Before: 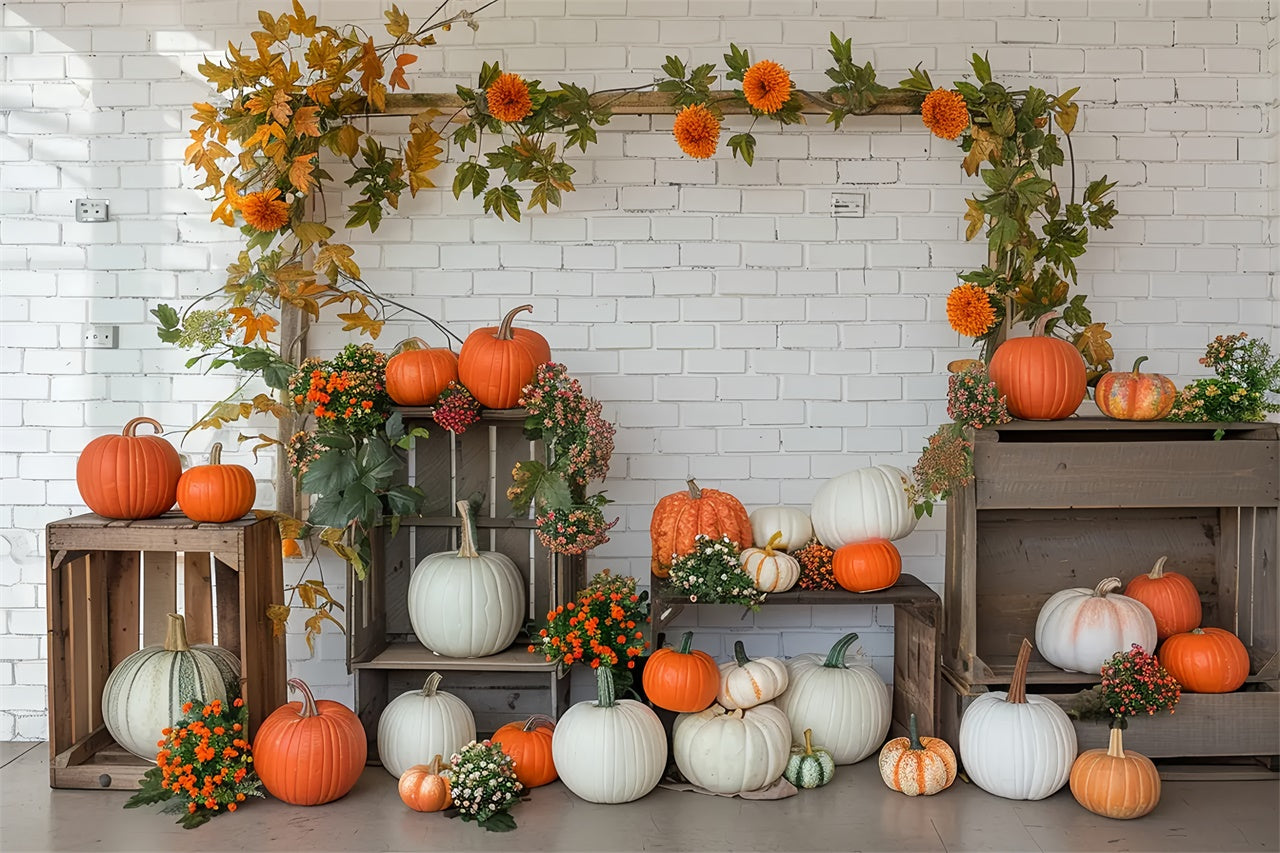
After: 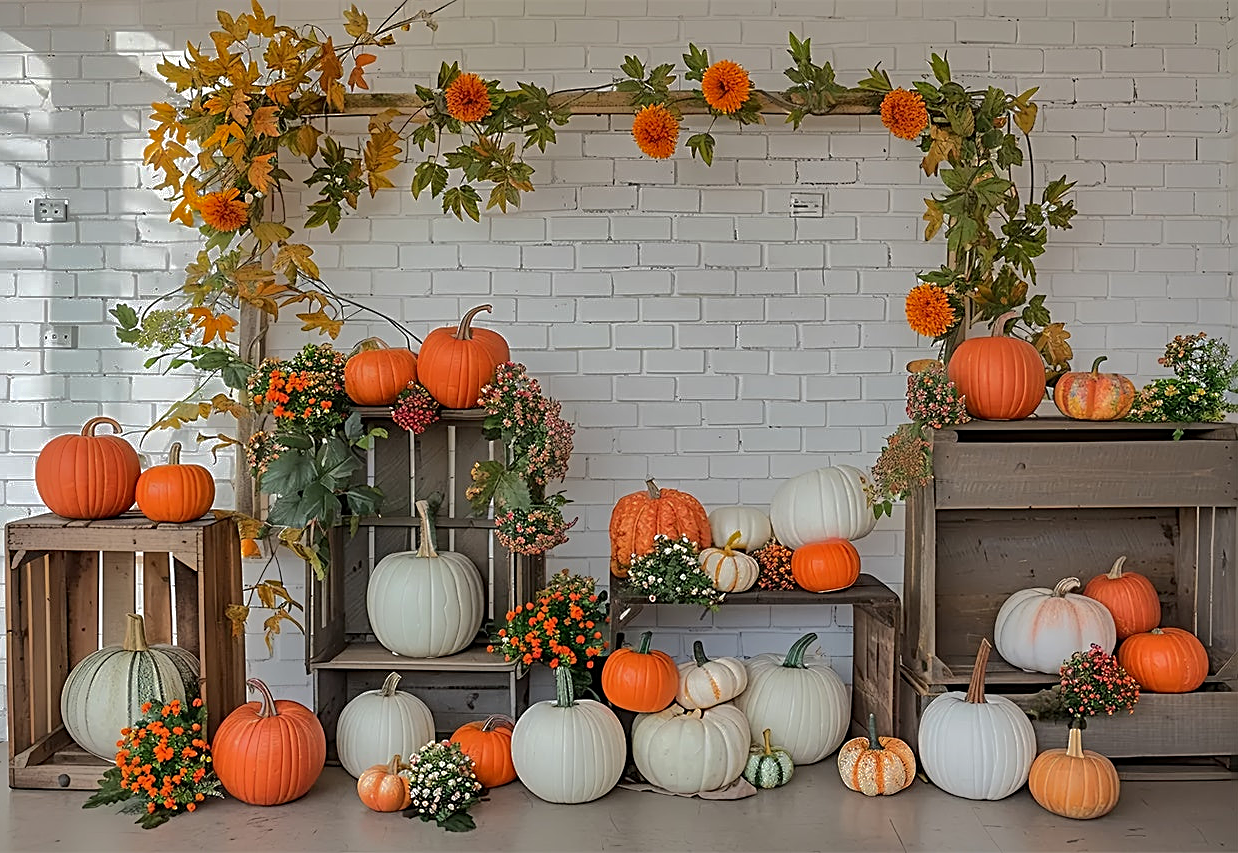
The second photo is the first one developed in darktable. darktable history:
shadows and highlights: shadows -19.91, highlights -73.15
crop and rotate: left 3.238%
sharpen: radius 2.584, amount 0.688
